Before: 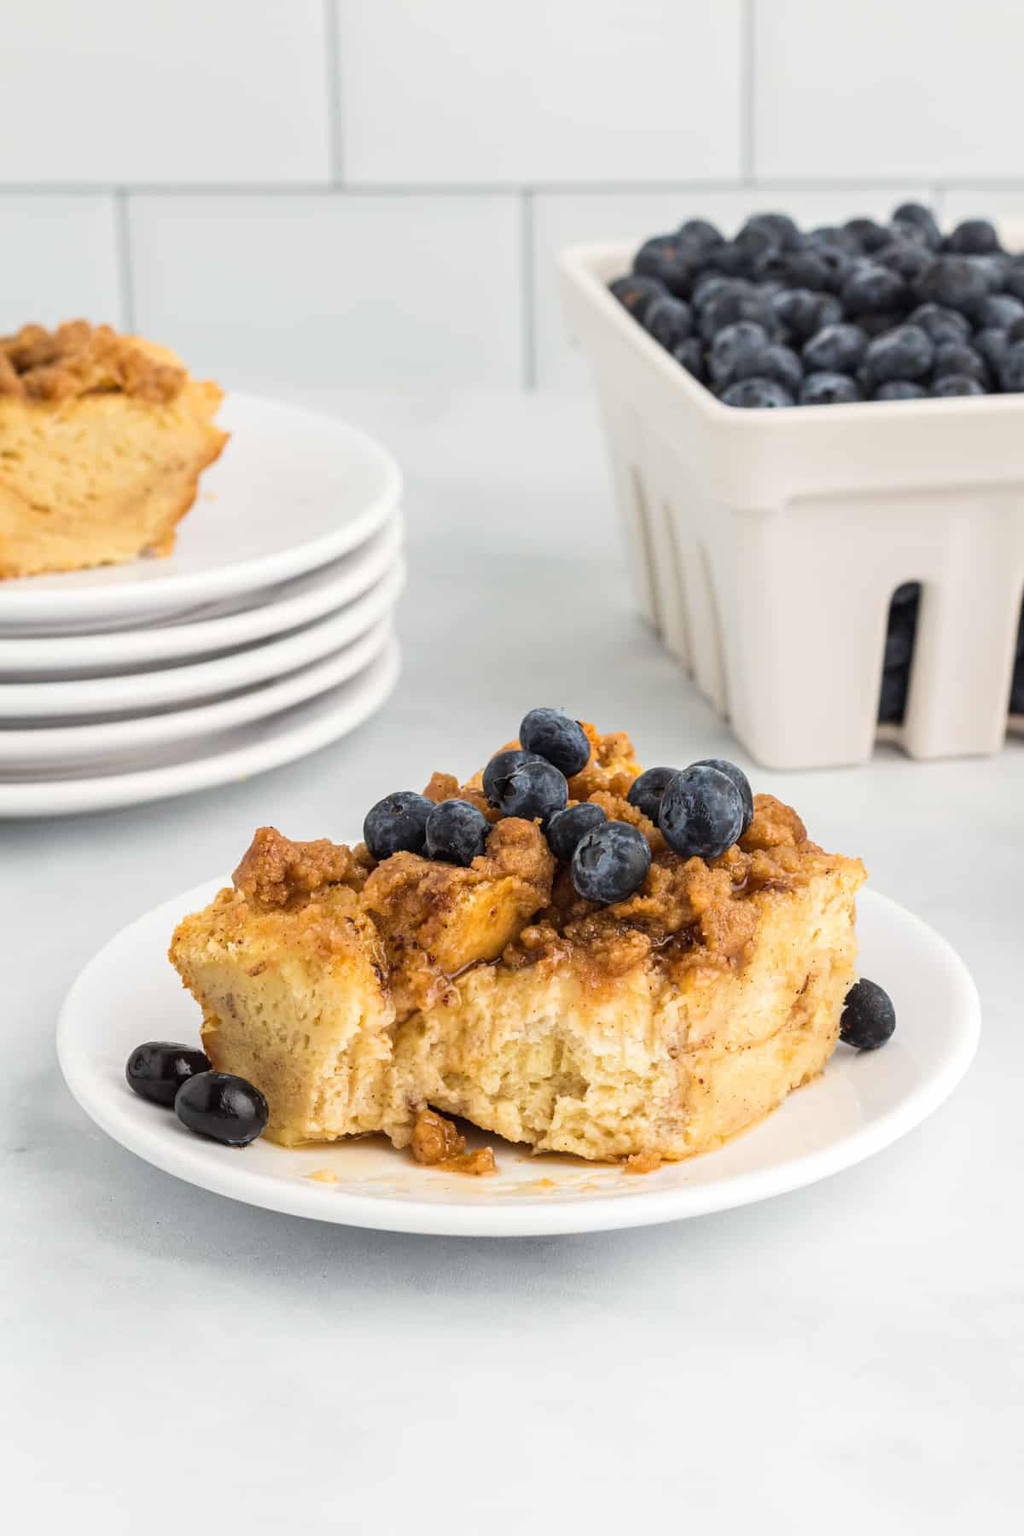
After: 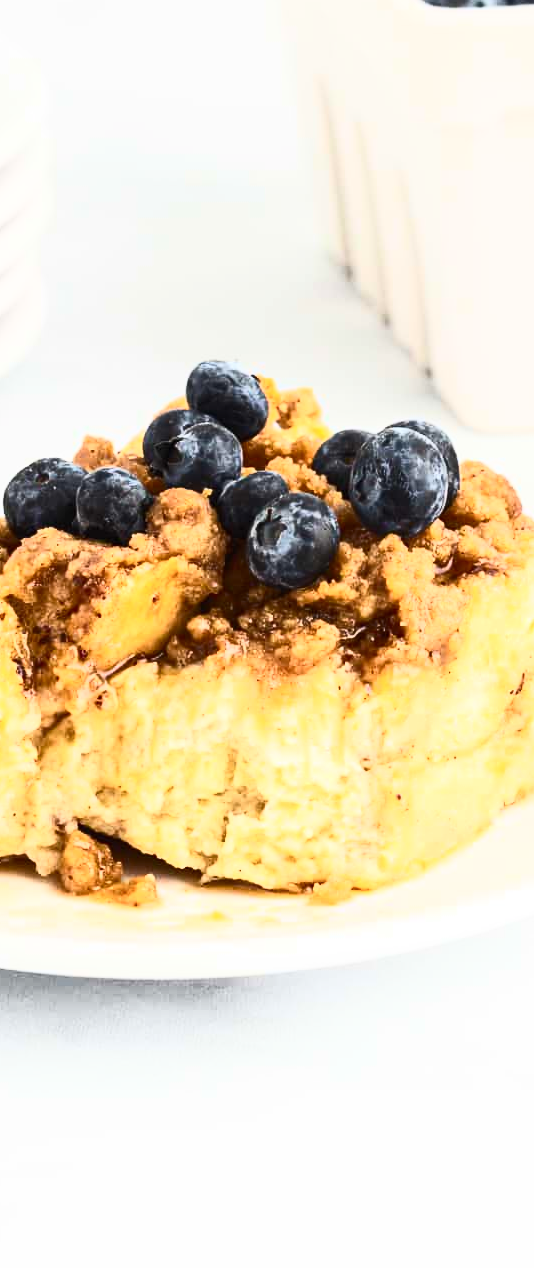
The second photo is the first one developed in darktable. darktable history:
contrast brightness saturation: contrast 0.615, brightness 0.341, saturation 0.143
crop: left 35.296%, top 26.131%, right 20.156%, bottom 3.413%
